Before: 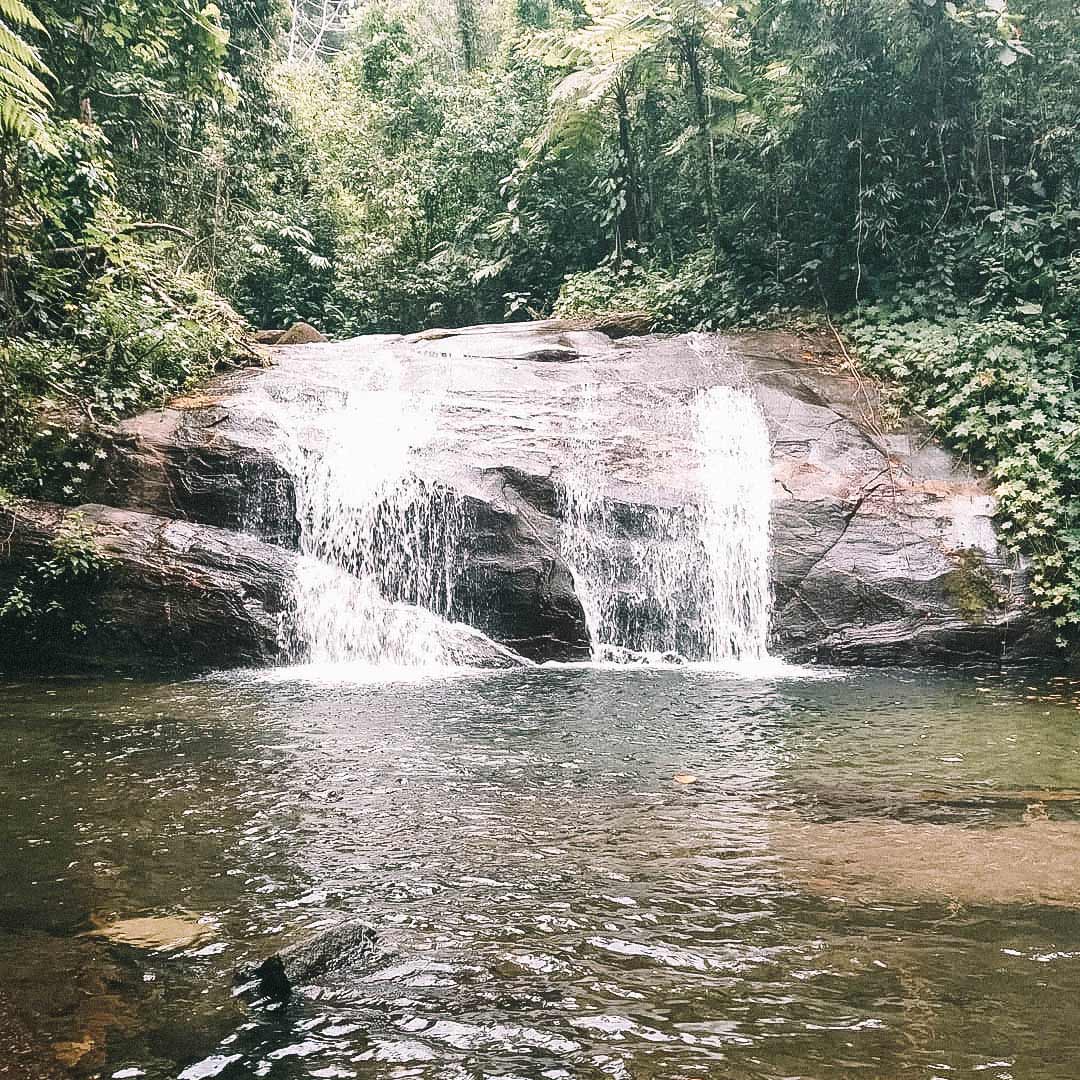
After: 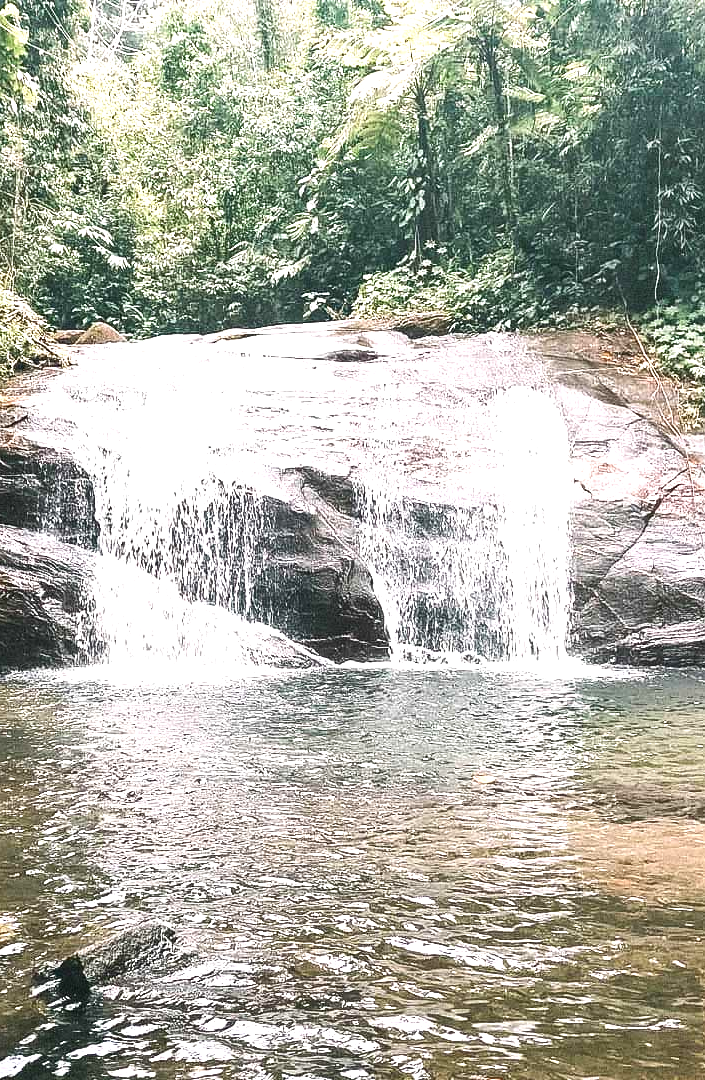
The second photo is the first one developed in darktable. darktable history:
crop and rotate: left 18.662%, right 16.02%
exposure: exposure 0.734 EV, compensate highlight preservation false
